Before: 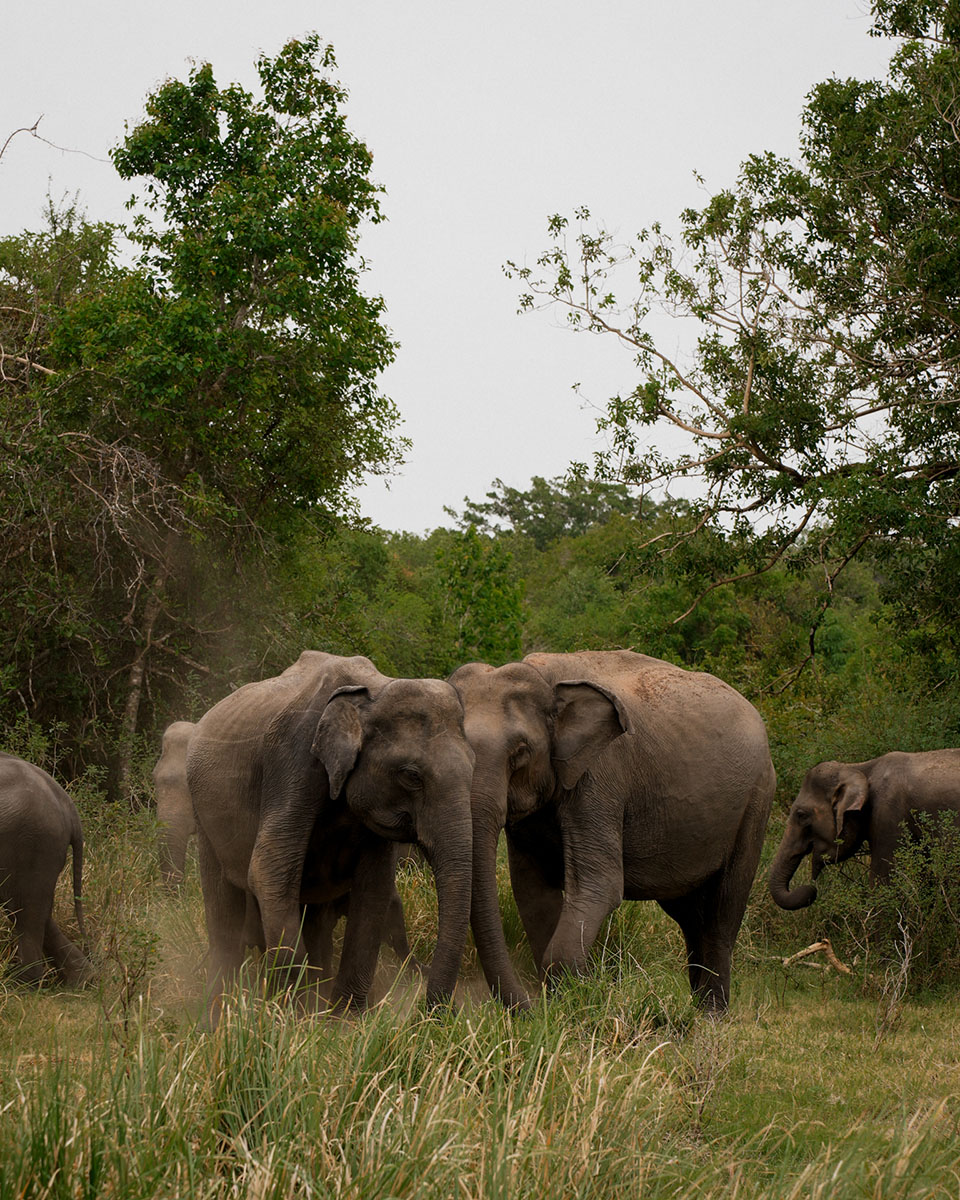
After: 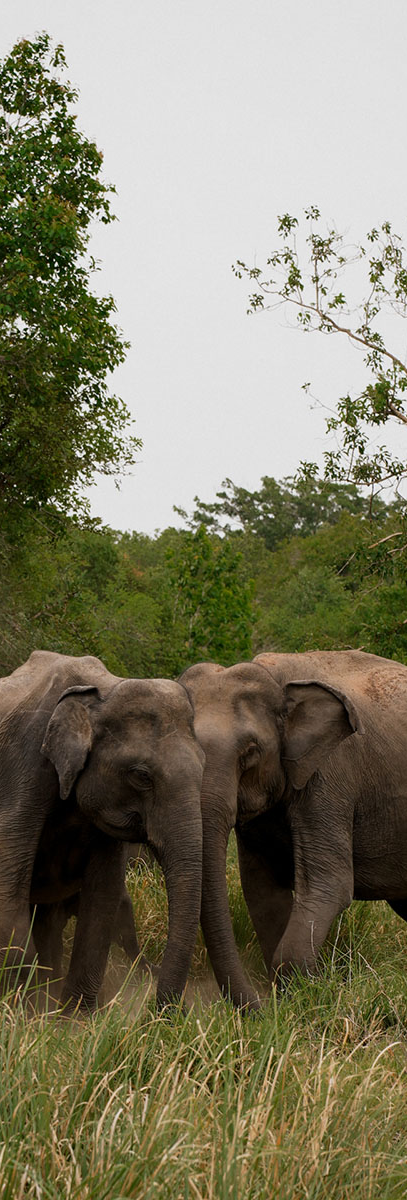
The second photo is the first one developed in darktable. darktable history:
crop: left 28.139%, right 29.447%
